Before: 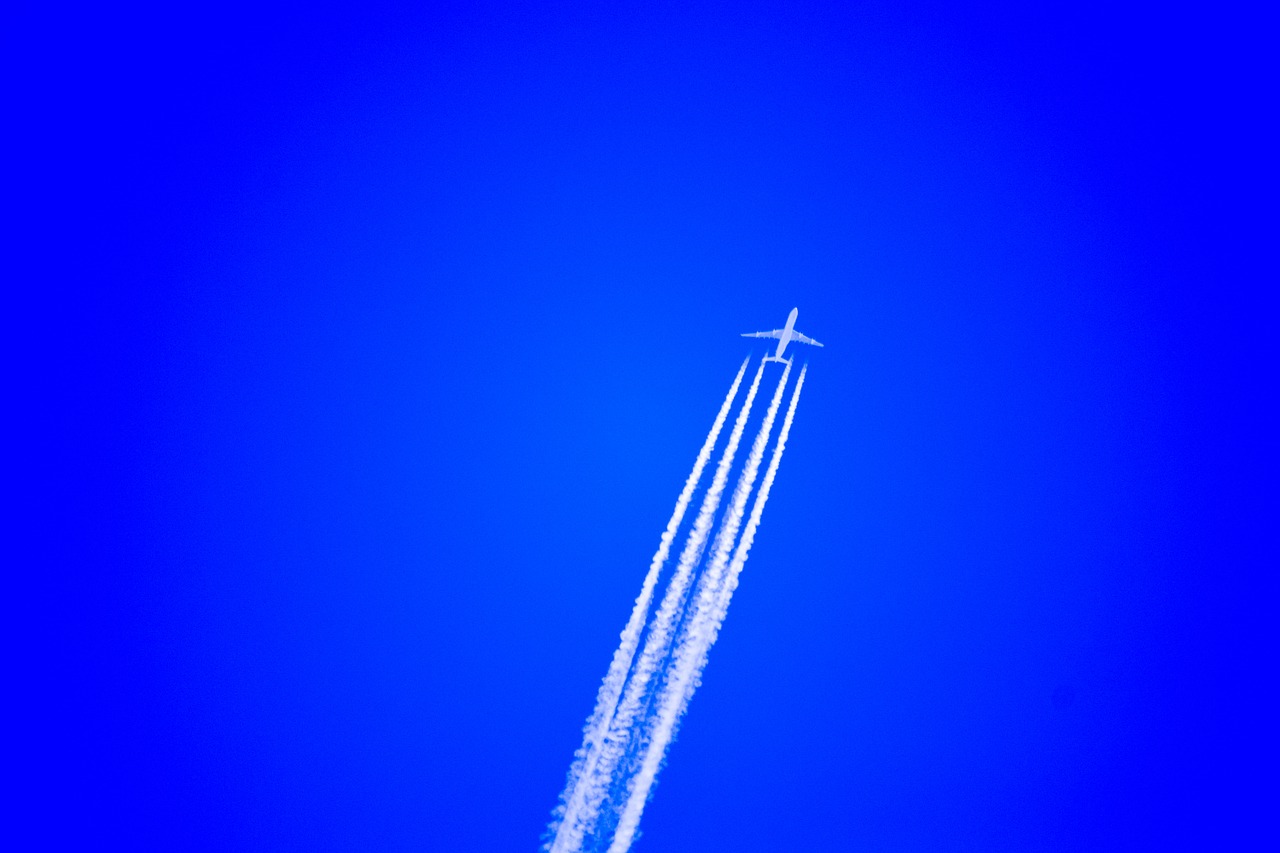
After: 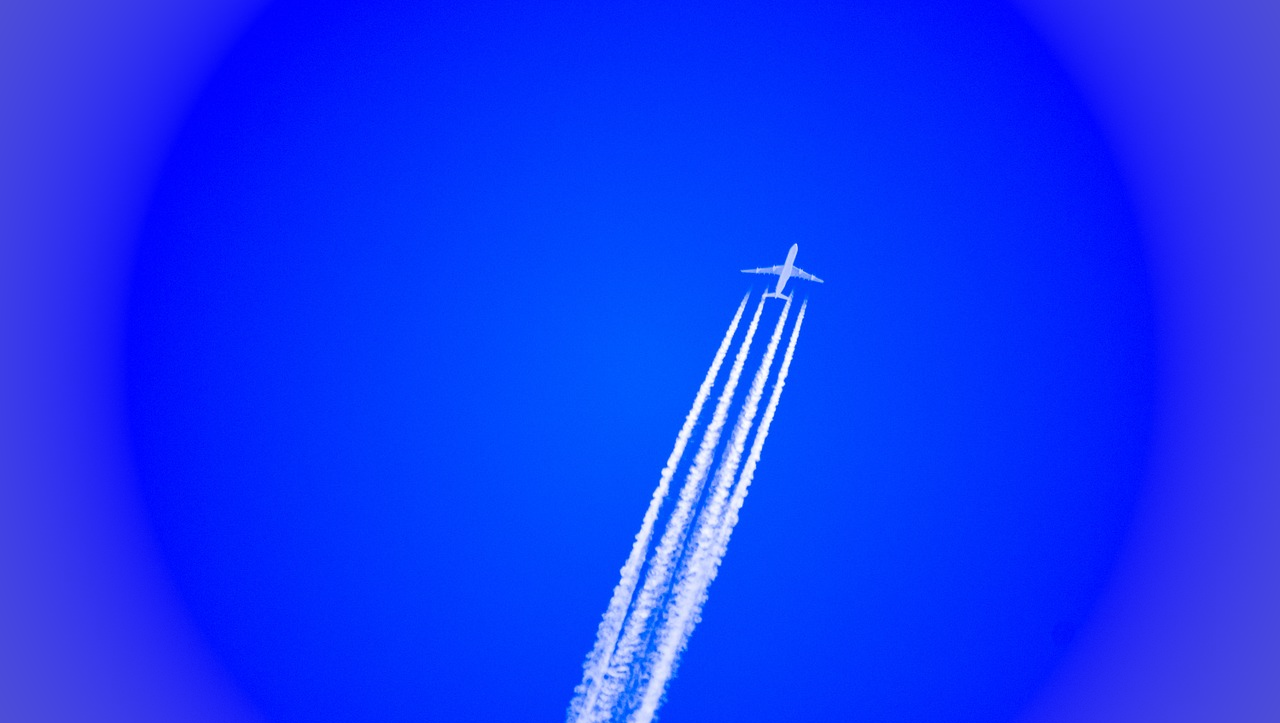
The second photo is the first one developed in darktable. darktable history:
vignetting: fall-off radius 60.83%, brightness -0.271
crop: top 7.61%, bottom 7.607%
